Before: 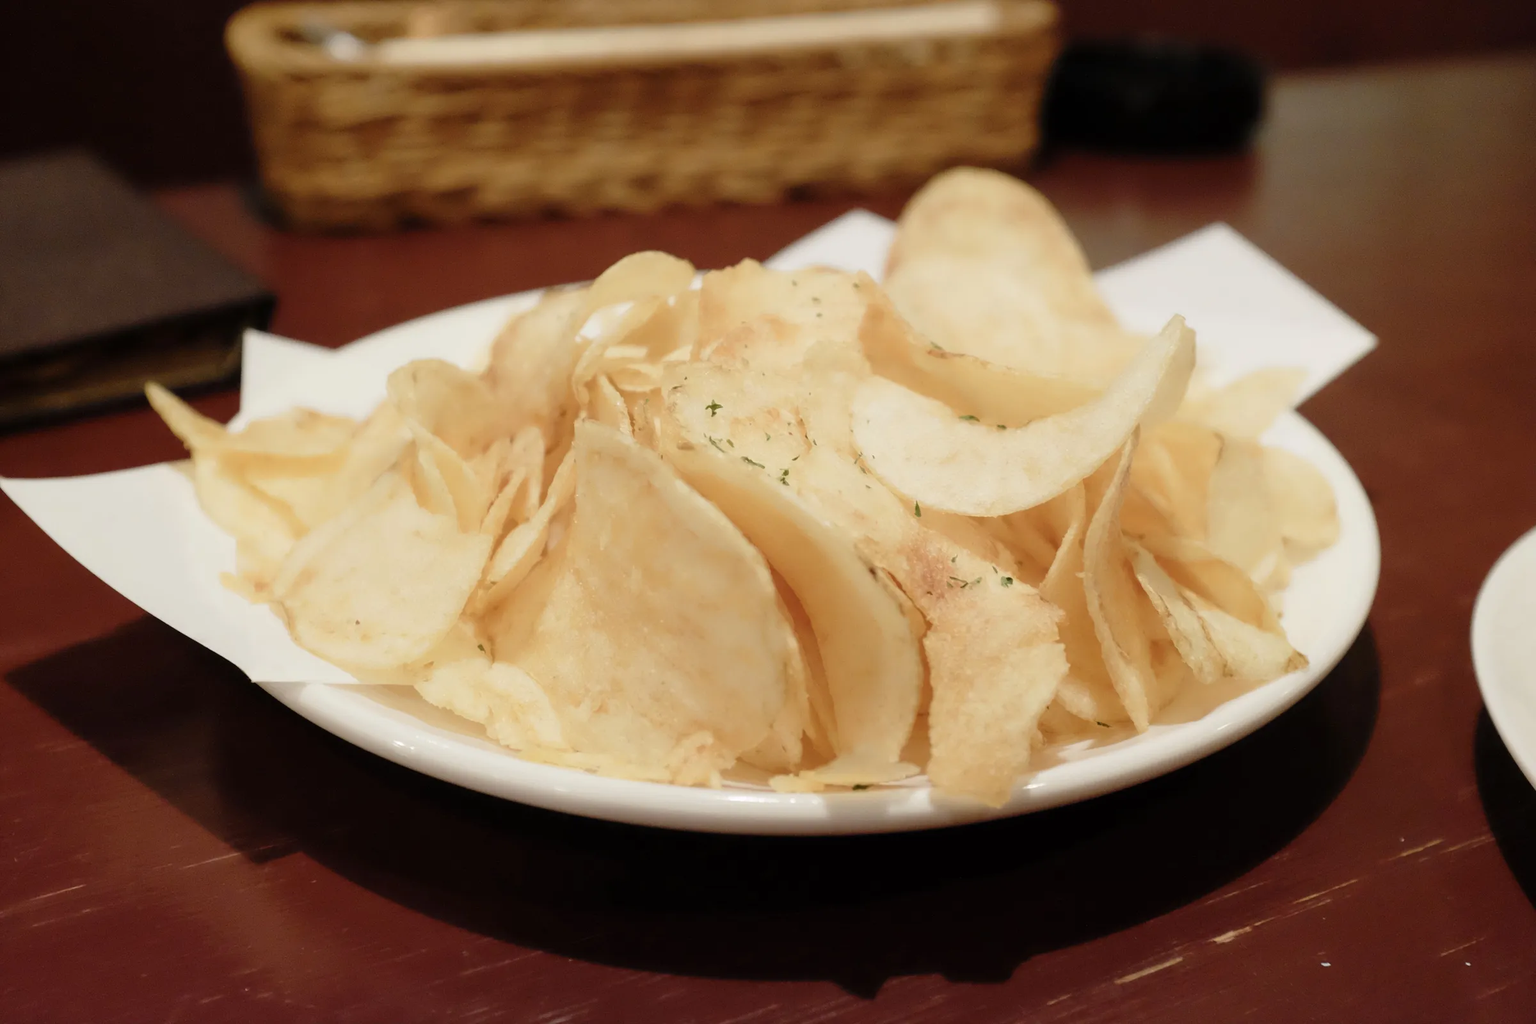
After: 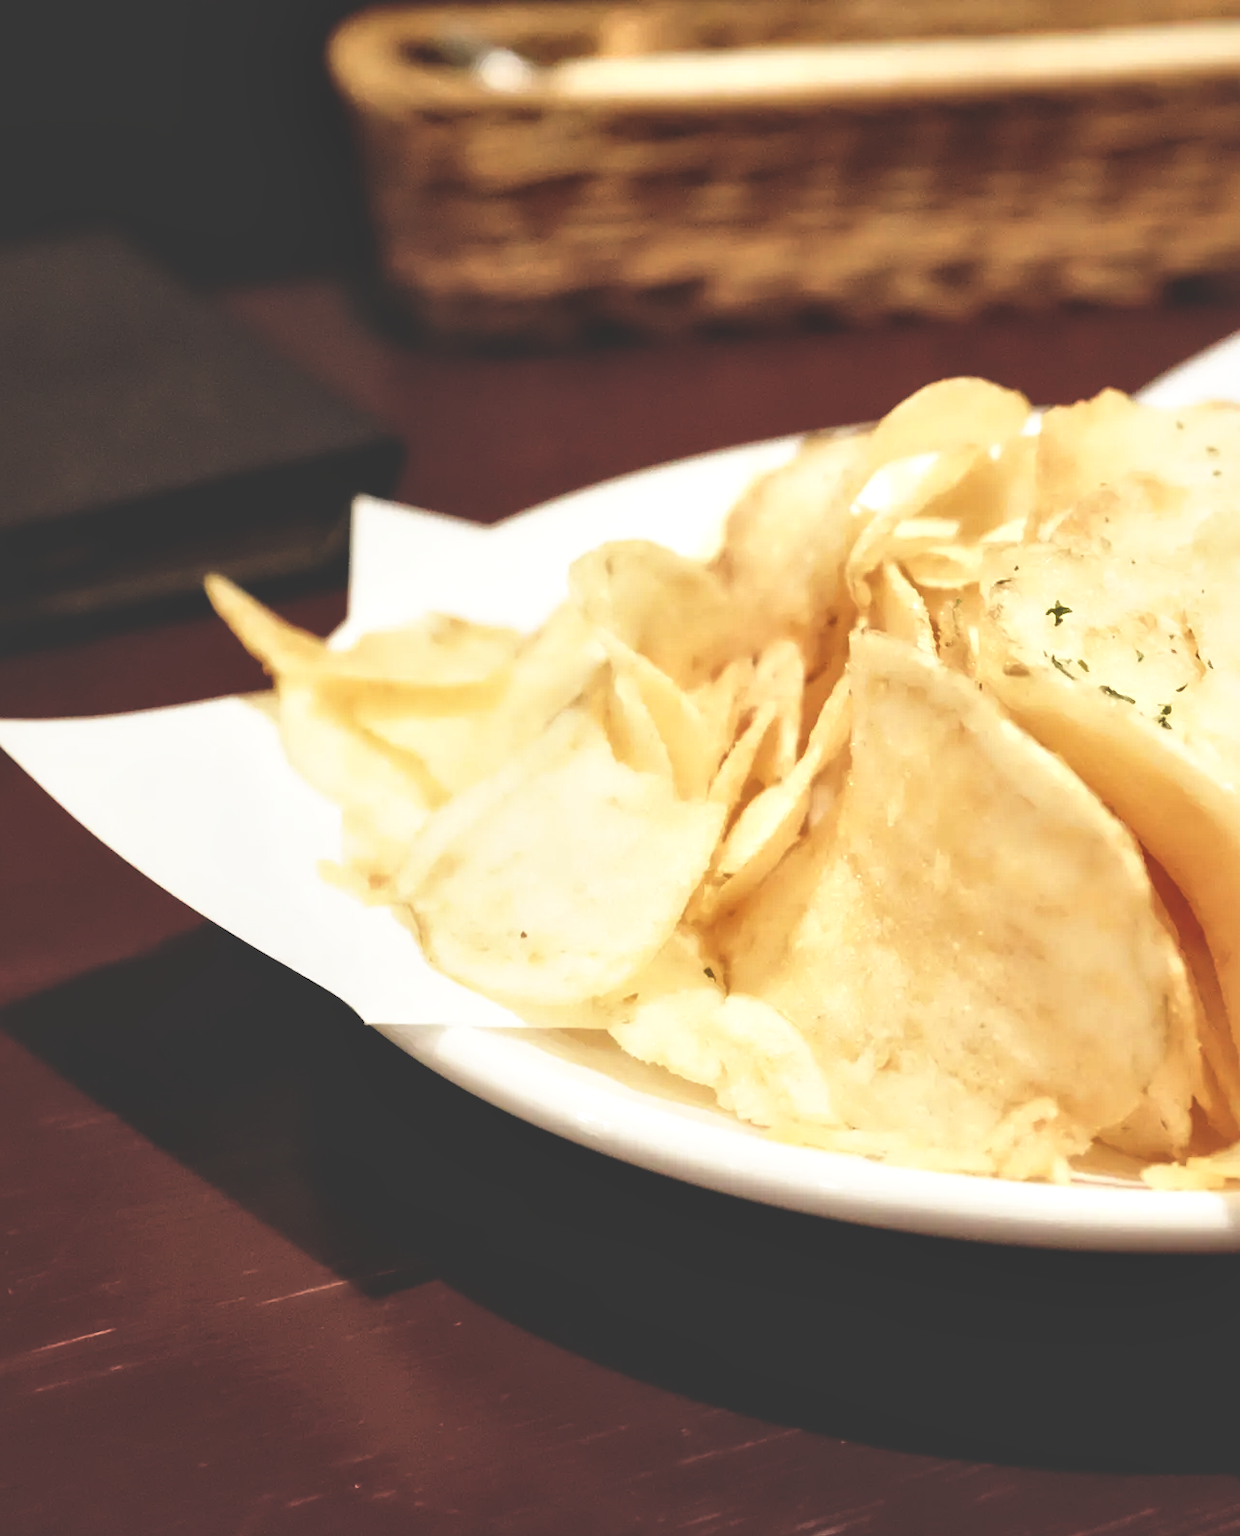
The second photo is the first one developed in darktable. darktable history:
crop: left 0.587%, right 45.588%, bottom 0.086%
base curve: curves: ch0 [(0, 0.036) (0.007, 0.037) (0.604, 0.887) (1, 1)], preserve colors none
contrast brightness saturation: saturation -0.05
local contrast: mode bilateral grid, contrast 25, coarseness 60, detail 151%, midtone range 0.2
